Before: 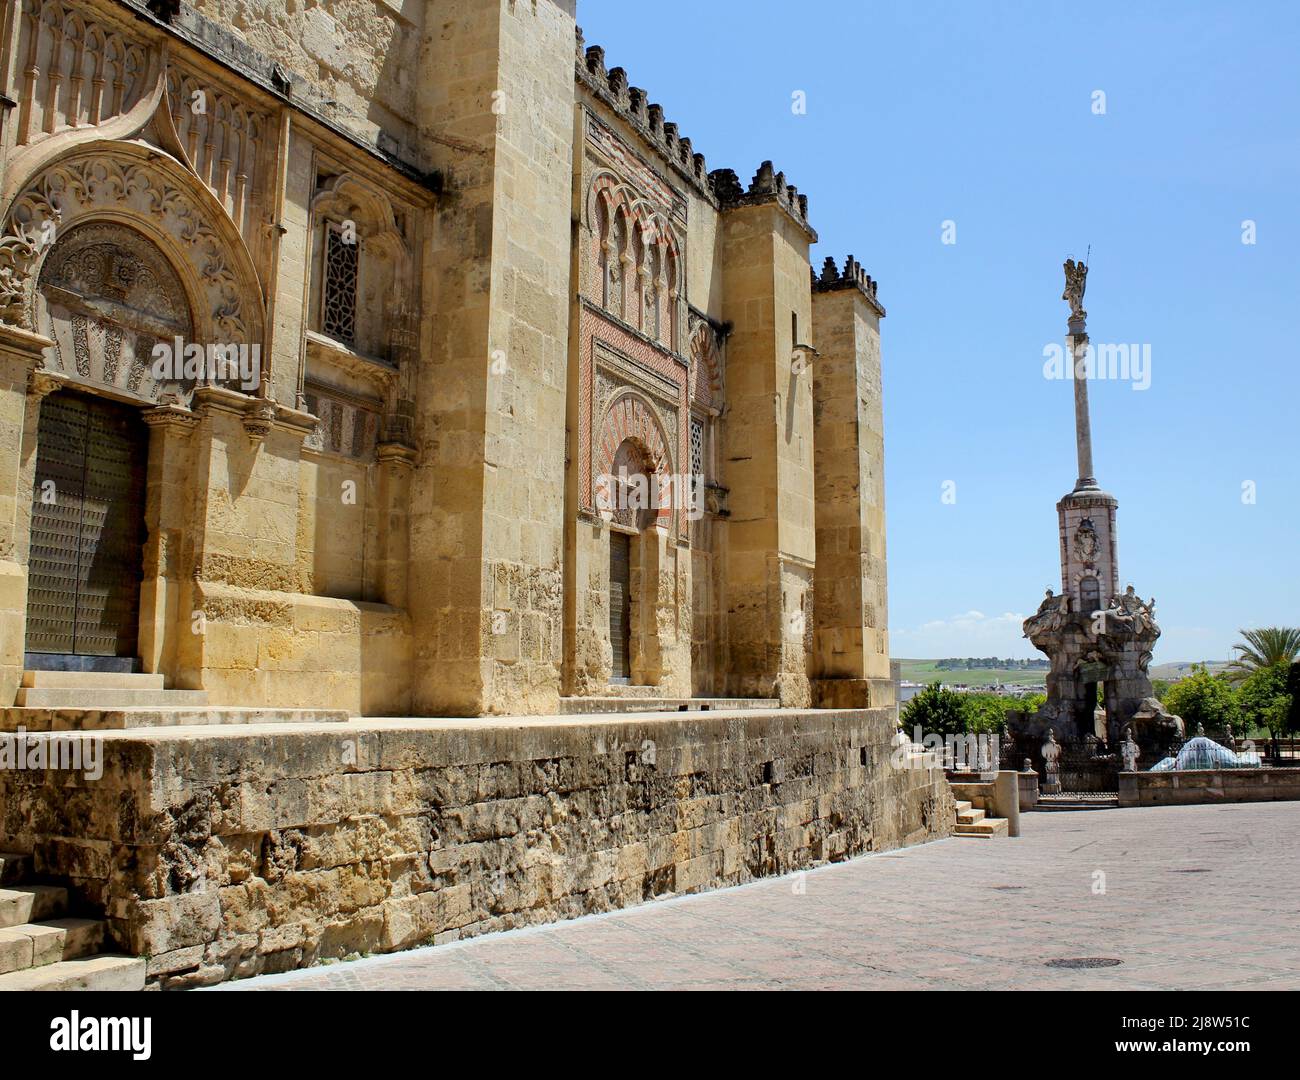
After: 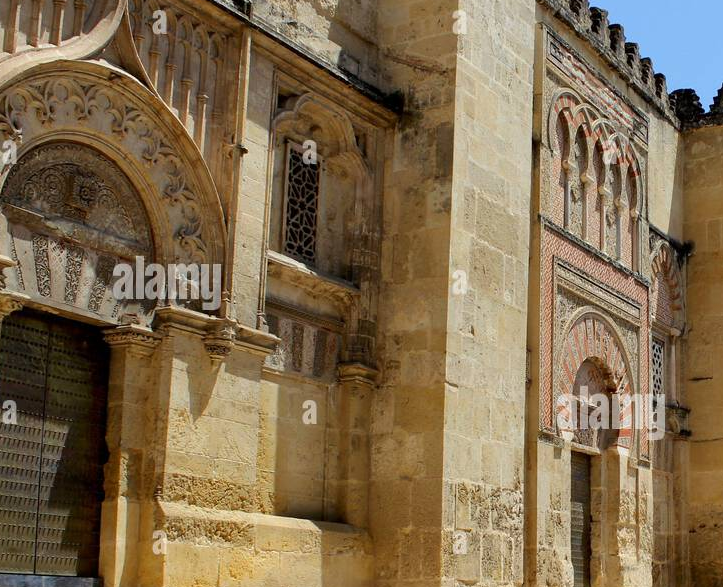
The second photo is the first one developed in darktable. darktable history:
crop and rotate: left 3.038%, top 7.507%, right 41.315%, bottom 38.09%
